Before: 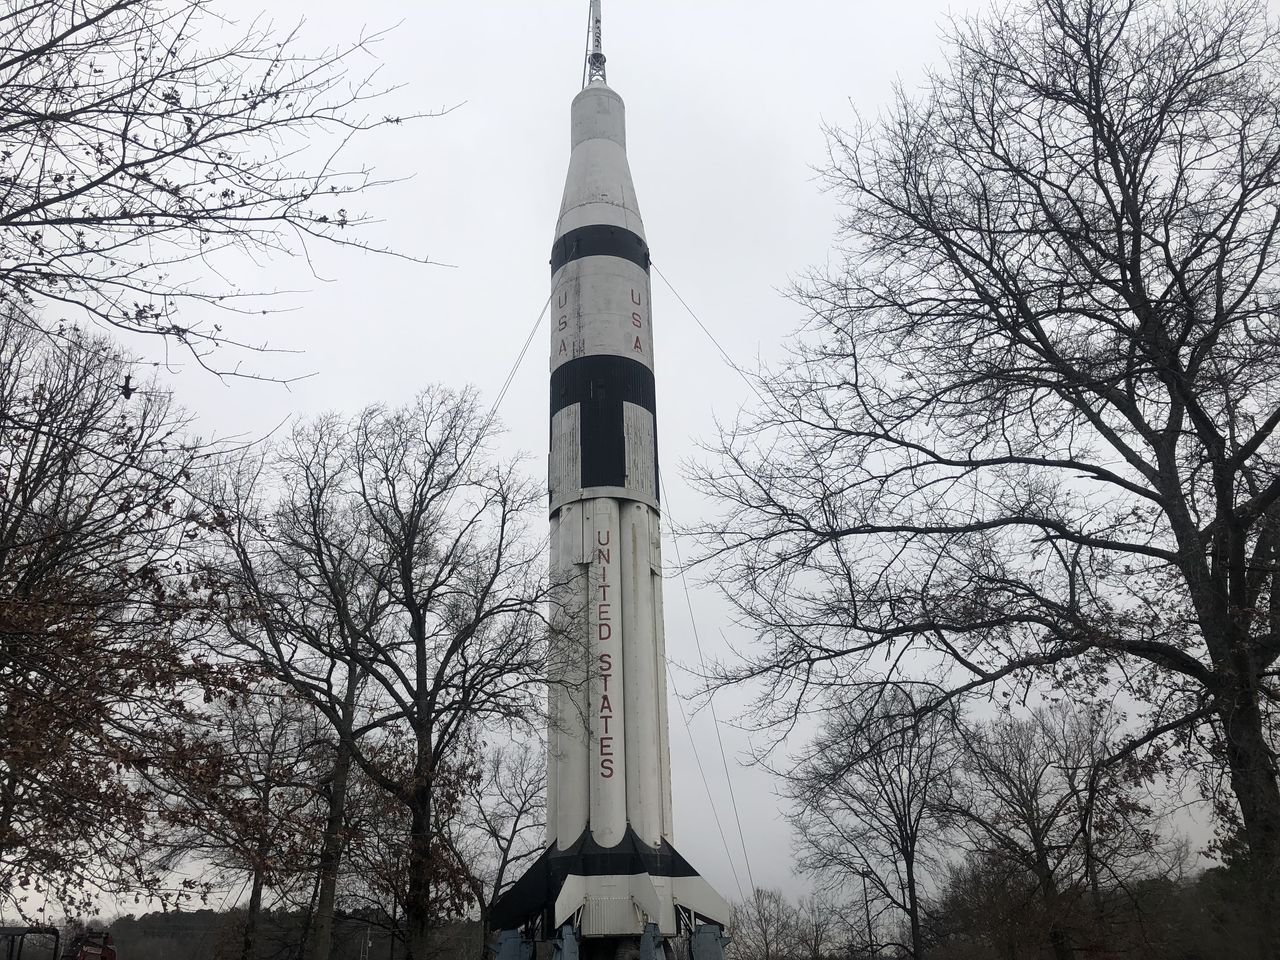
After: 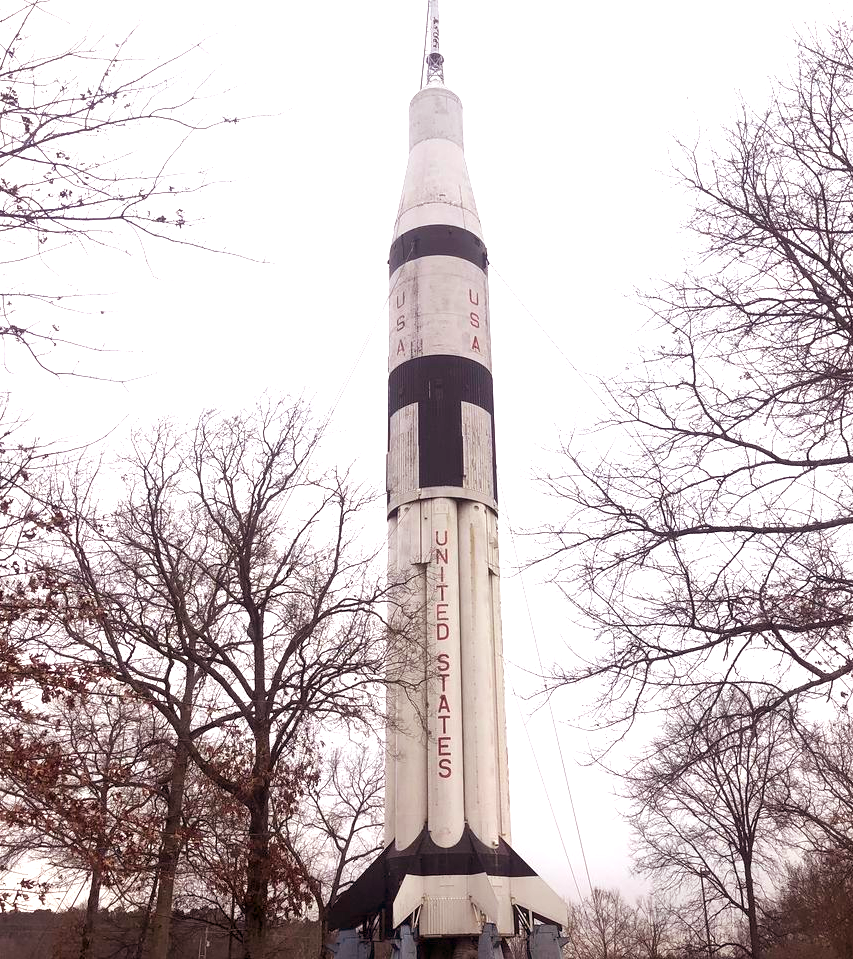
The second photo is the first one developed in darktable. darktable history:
color correction: highlights a* 3.22, highlights b* 1.93, saturation 1.19
crop and rotate: left 12.673%, right 20.66%
rgb levels: mode RGB, independent channels, levels [[0, 0.474, 1], [0, 0.5, 1], [0, 0.5, 1]]
exposure: exposure 1.089 EV, compensate highlight preservation false
